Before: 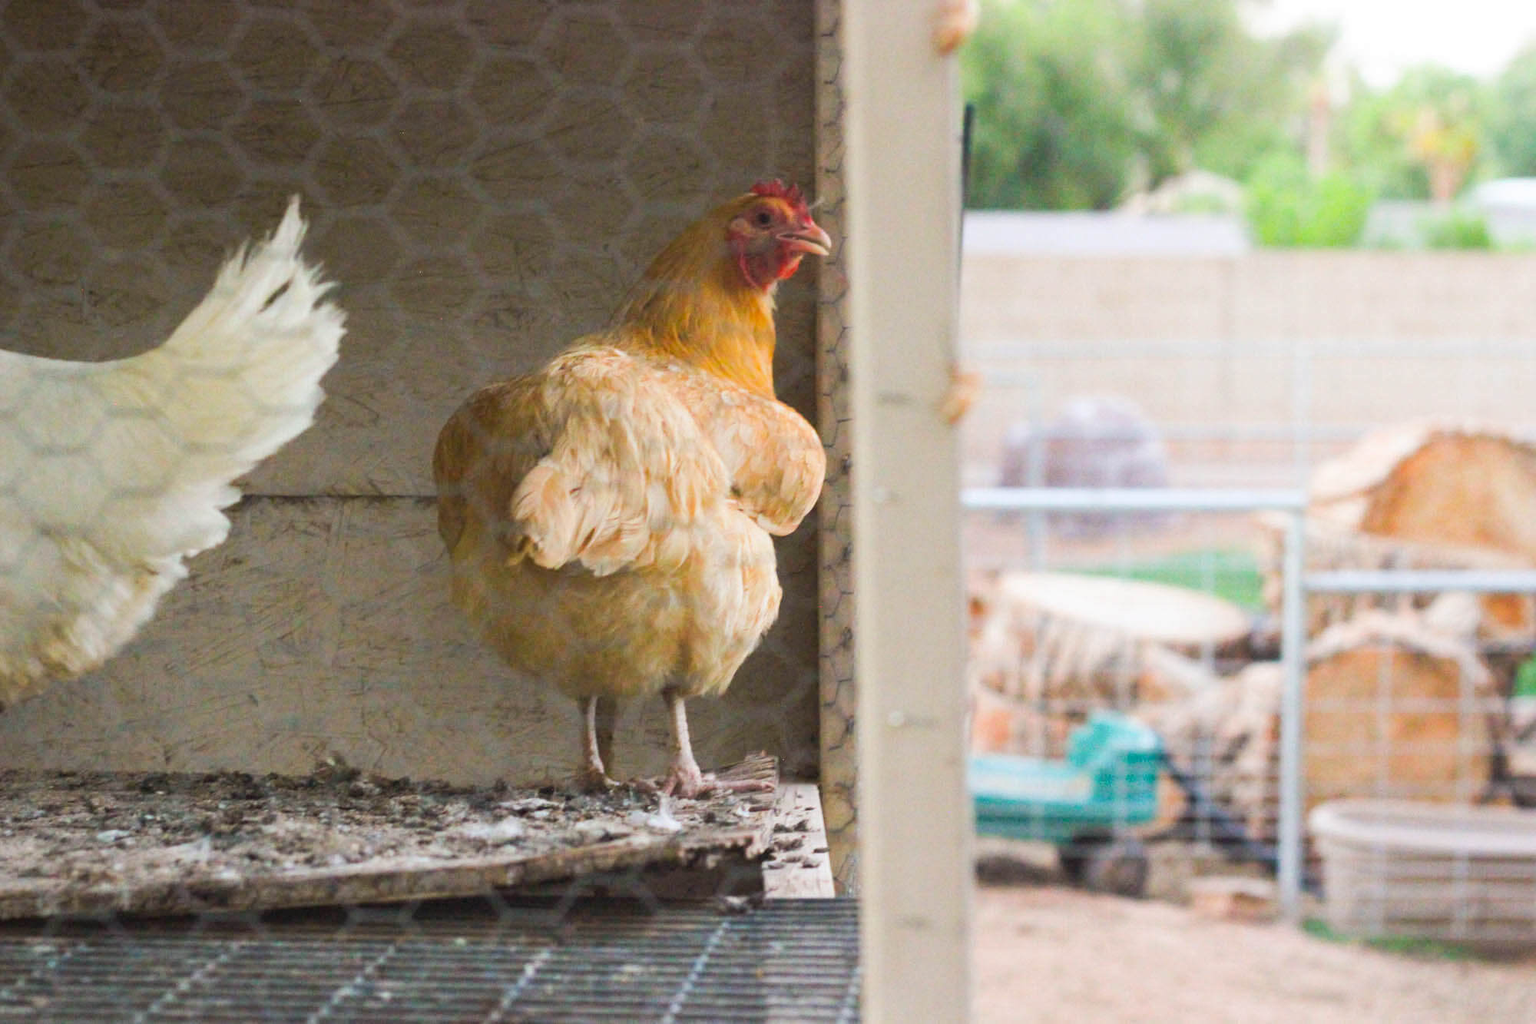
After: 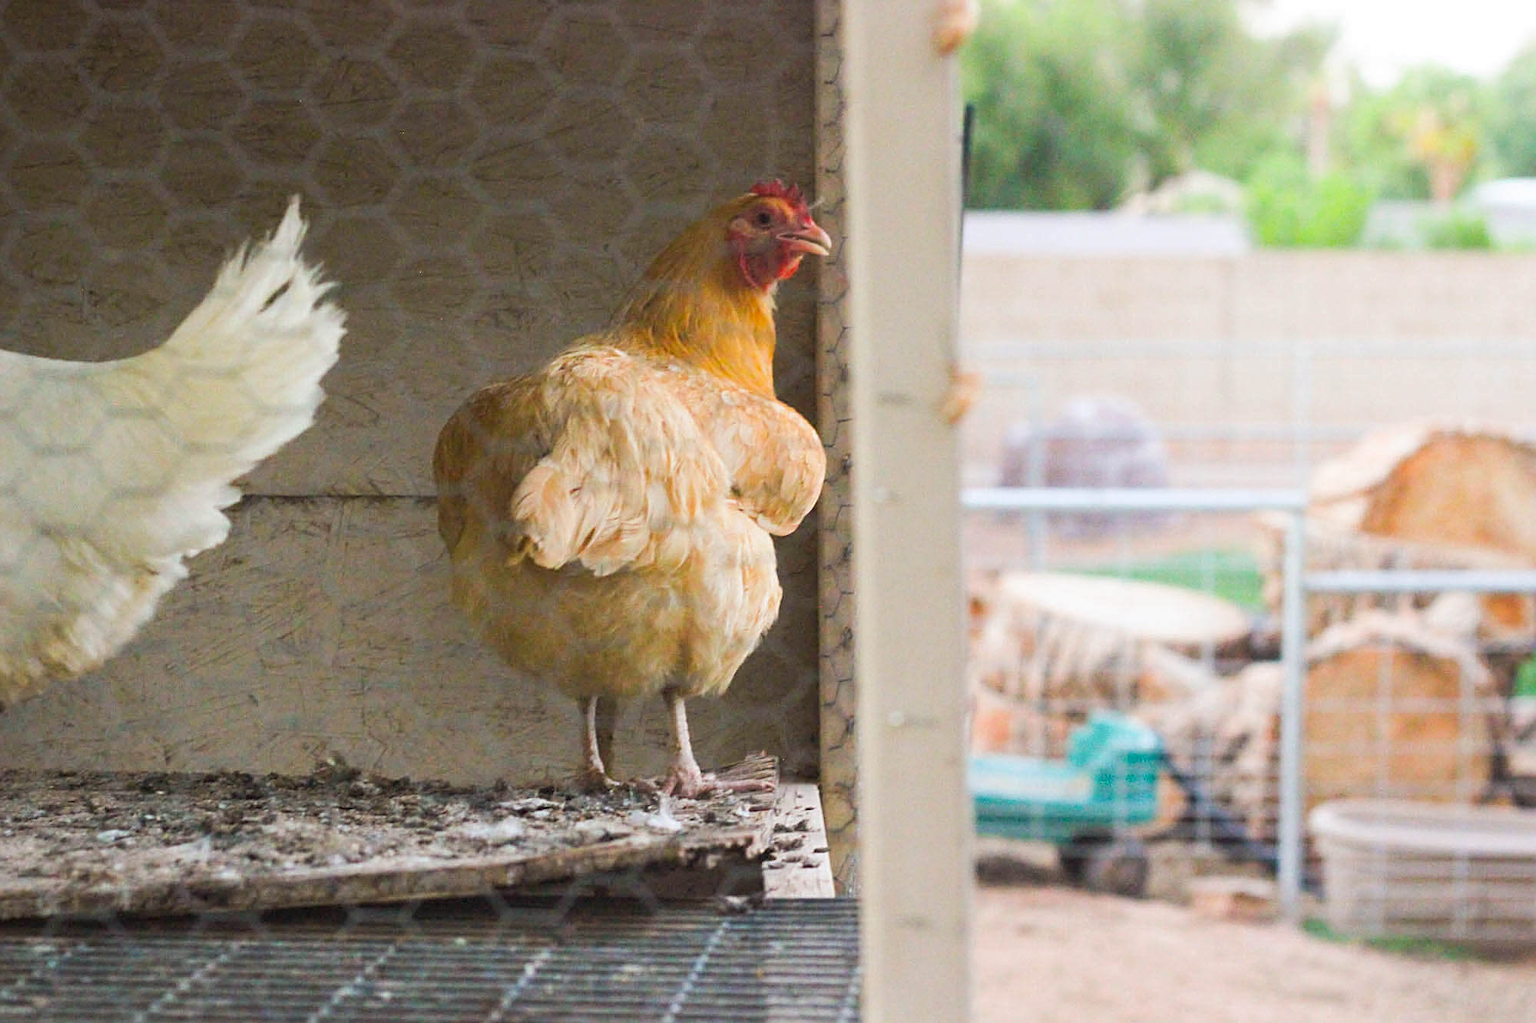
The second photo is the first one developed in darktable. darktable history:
levels: mode automatic
sharpen: on, module defaults
exposure: black level correction 0.001, compensate highlight preservation false
